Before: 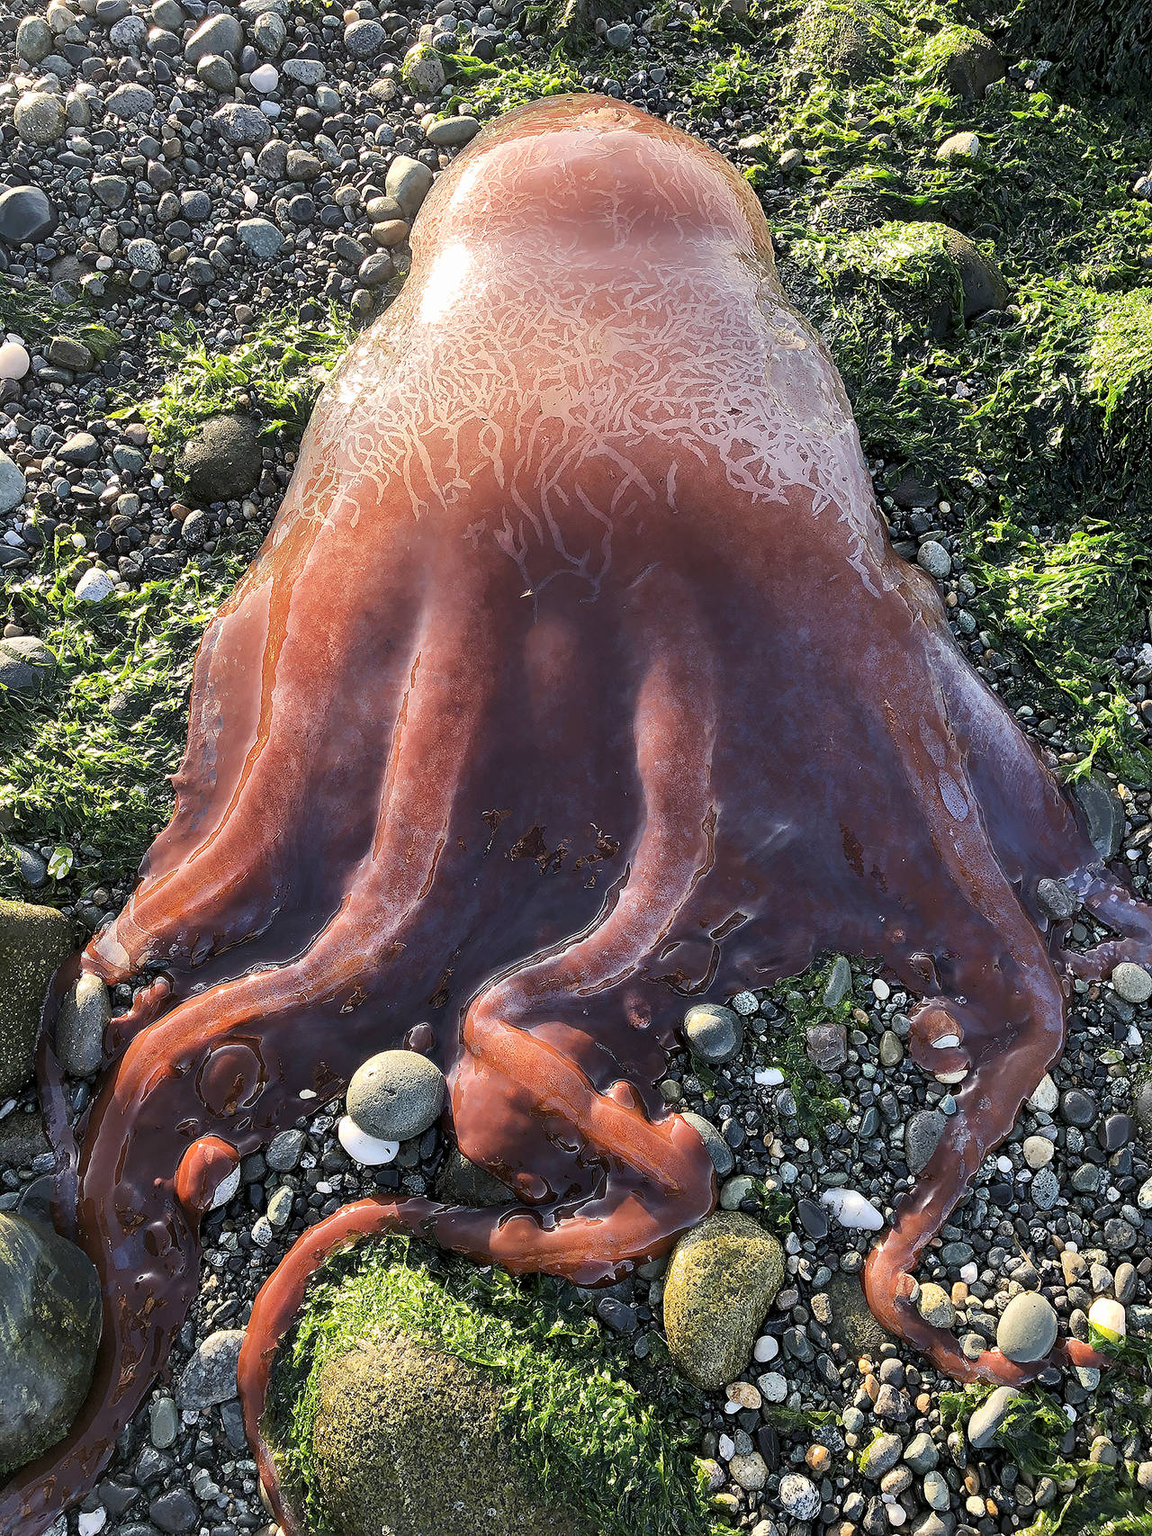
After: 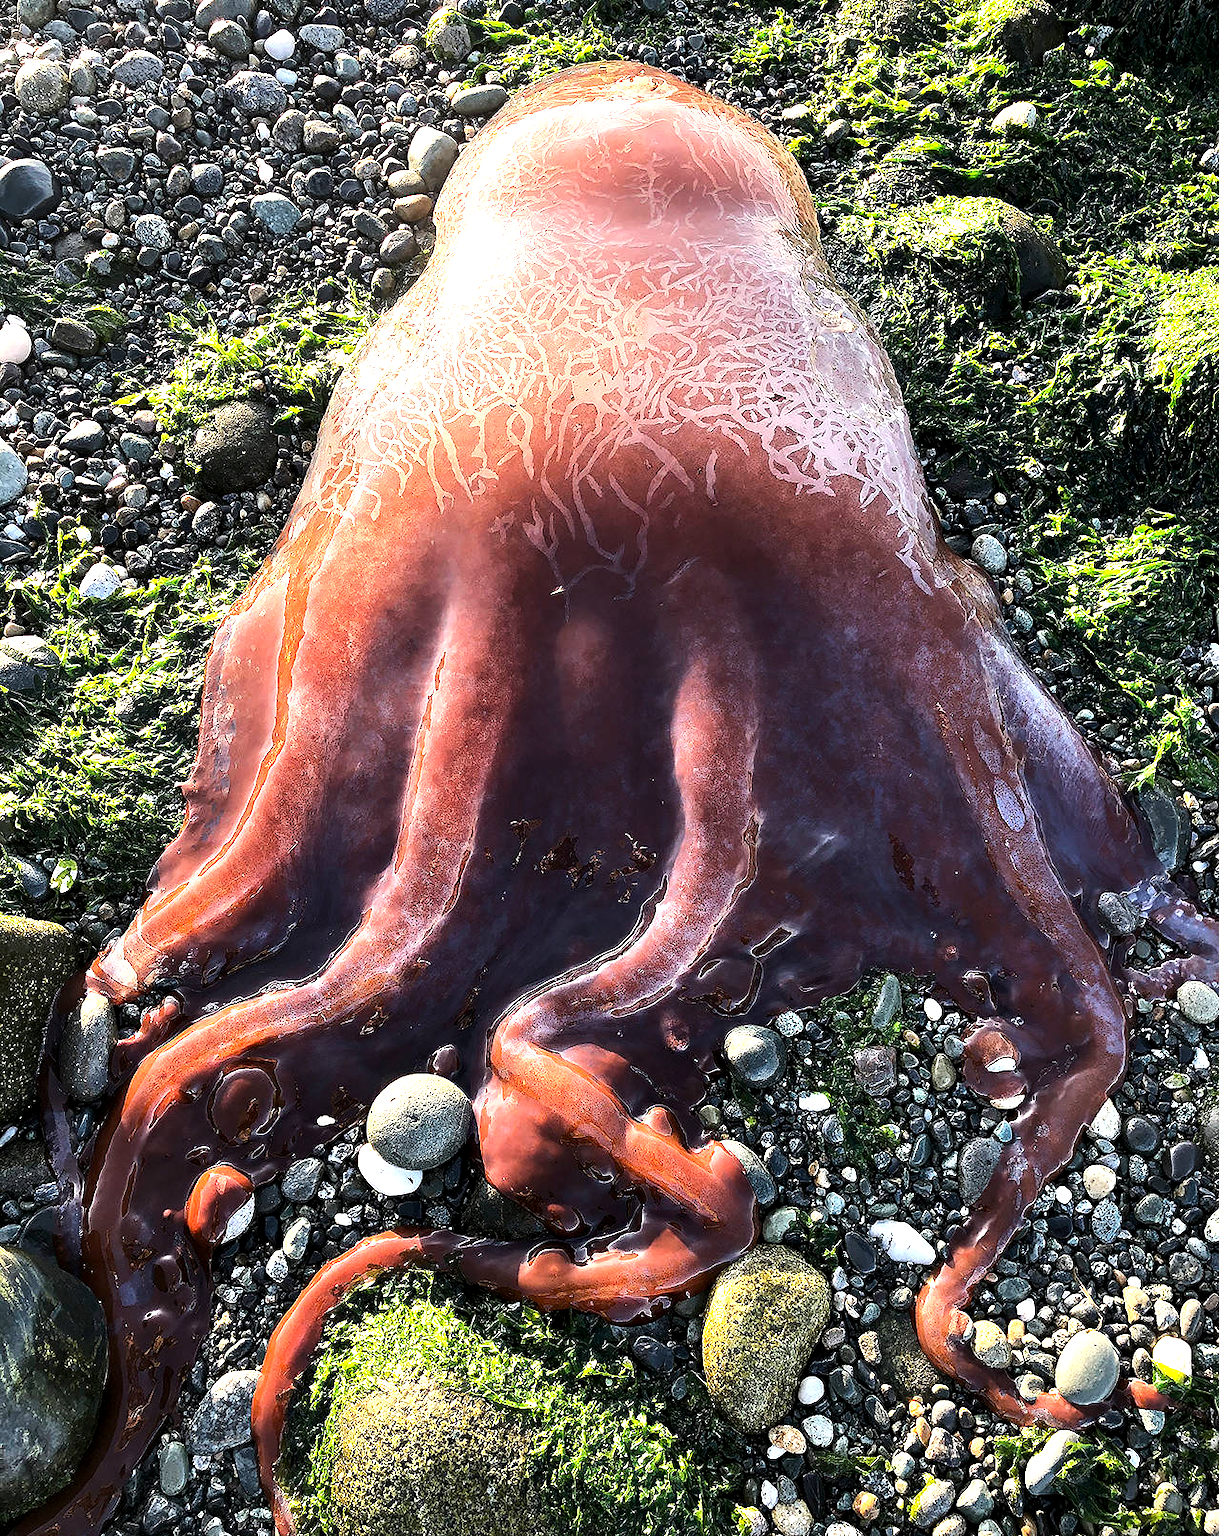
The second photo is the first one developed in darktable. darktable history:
exposure: black level correction 0.005, exposure 0.003 EV, compensate highlight preservation false
crop and rotate: top 2.401%, bottom 3.123%
tone equalizer: -8 EV -1.05 EV, -7 EV -1.01 EV, -6 EV -0.844 EV, -5 EV -0.558 EV, -3 EV 0.579 EV, -2 EV 0.862 EV, -1 EV 0.986 EV, +0 EV 1.07 EV, edges refinement/feathering 500, mask exposure compensation -1.57 EV, preserve details no
